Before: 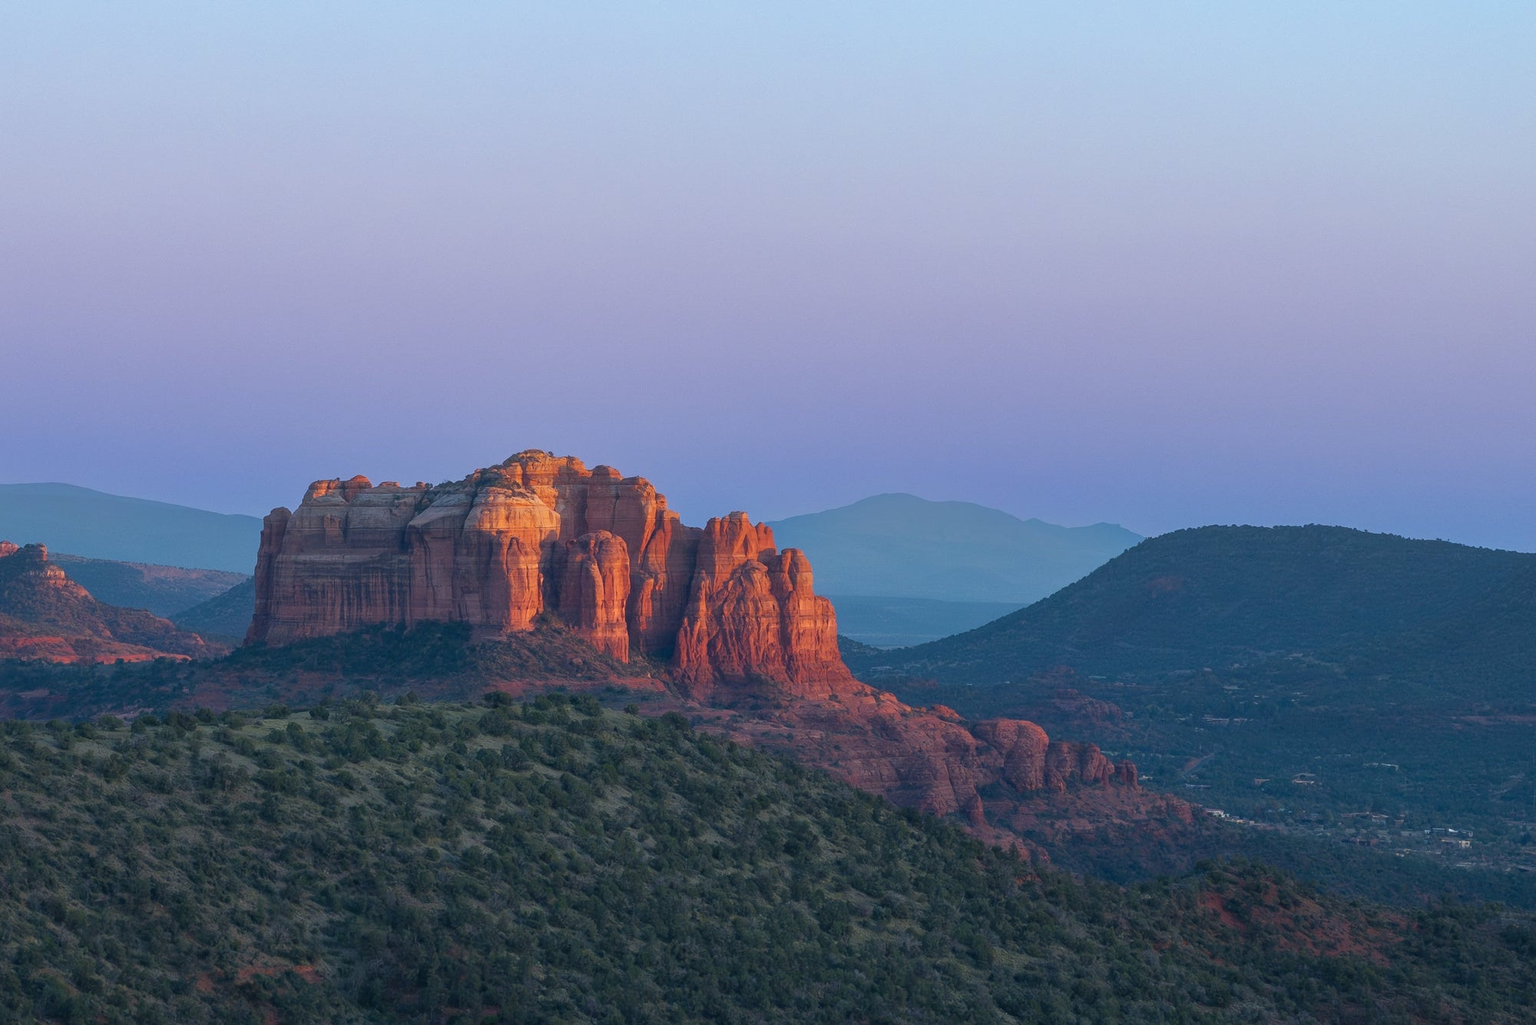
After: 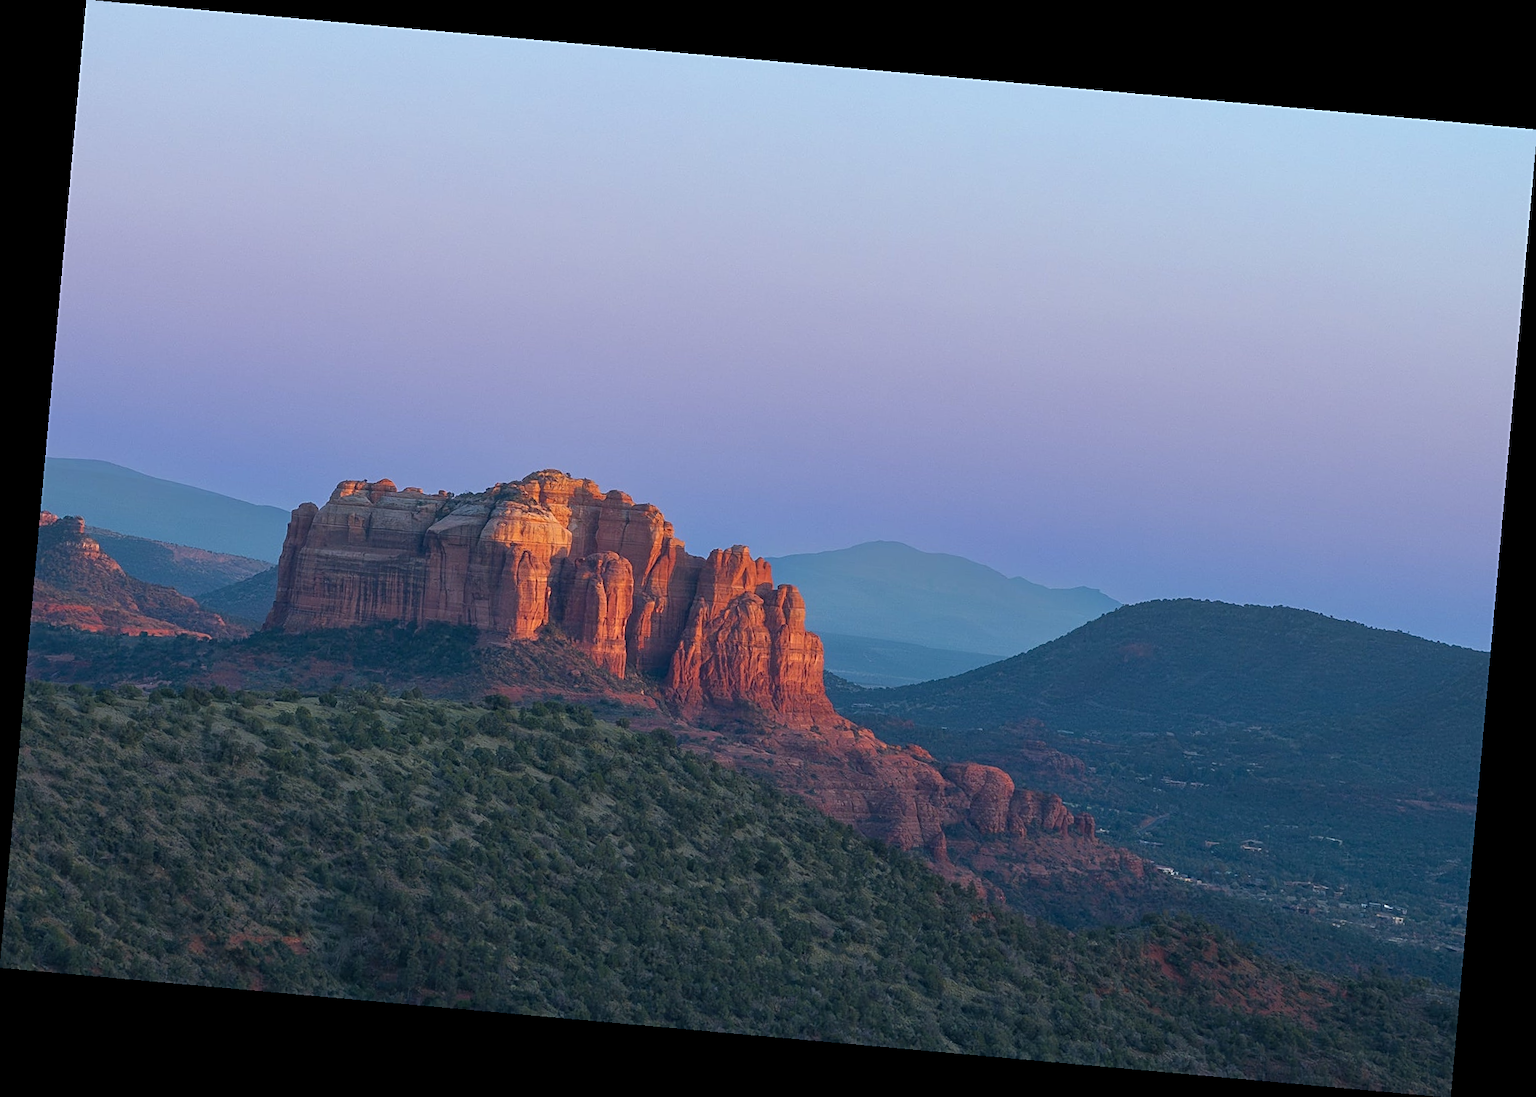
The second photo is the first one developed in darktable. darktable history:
rotate and perspective: rotation 5.12°, automatic cropping off
sharpen: on, module defaults
